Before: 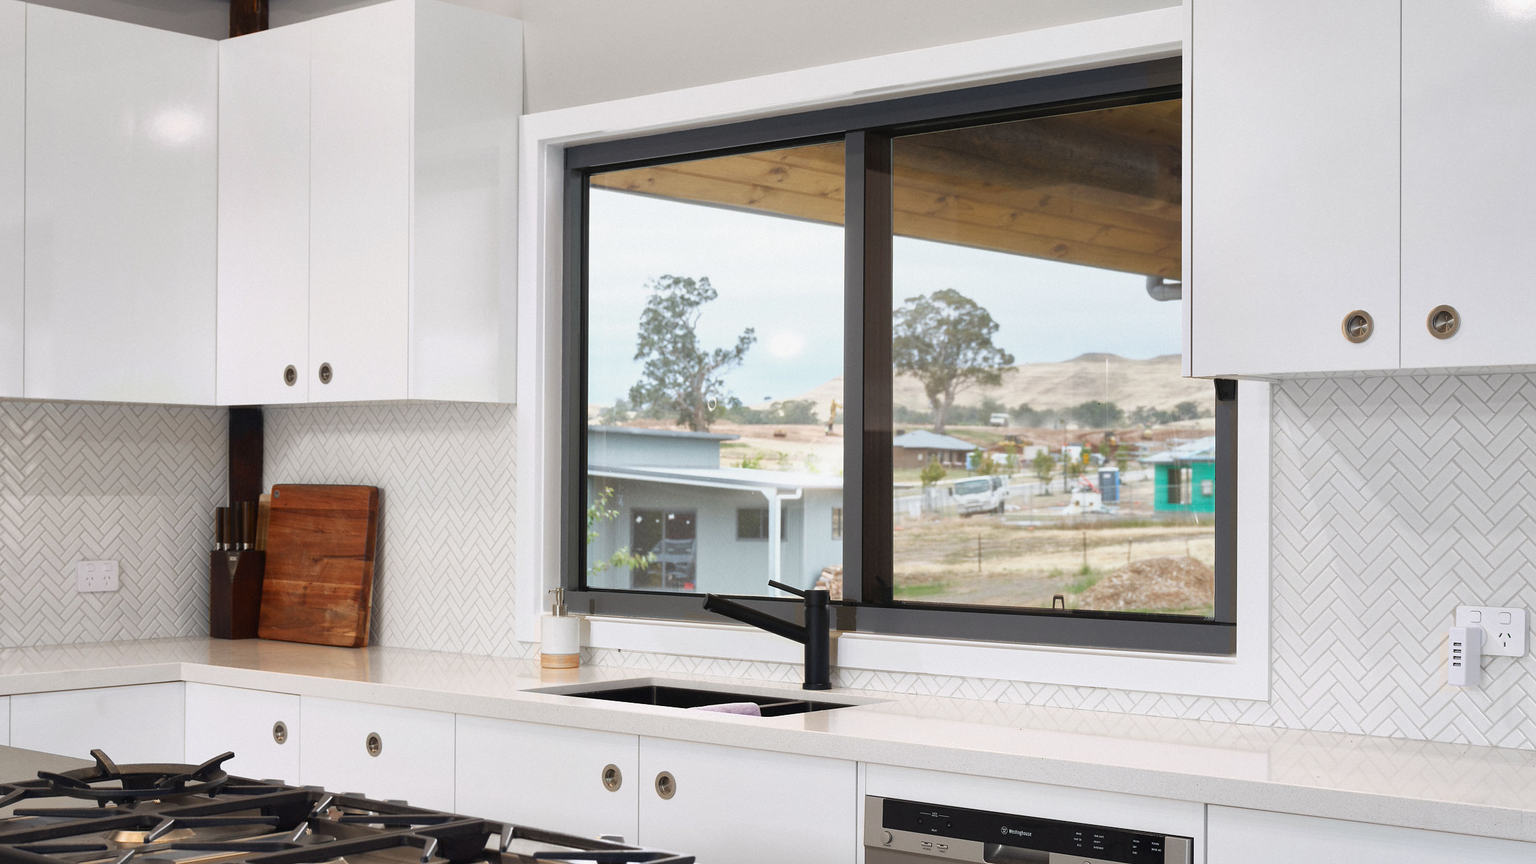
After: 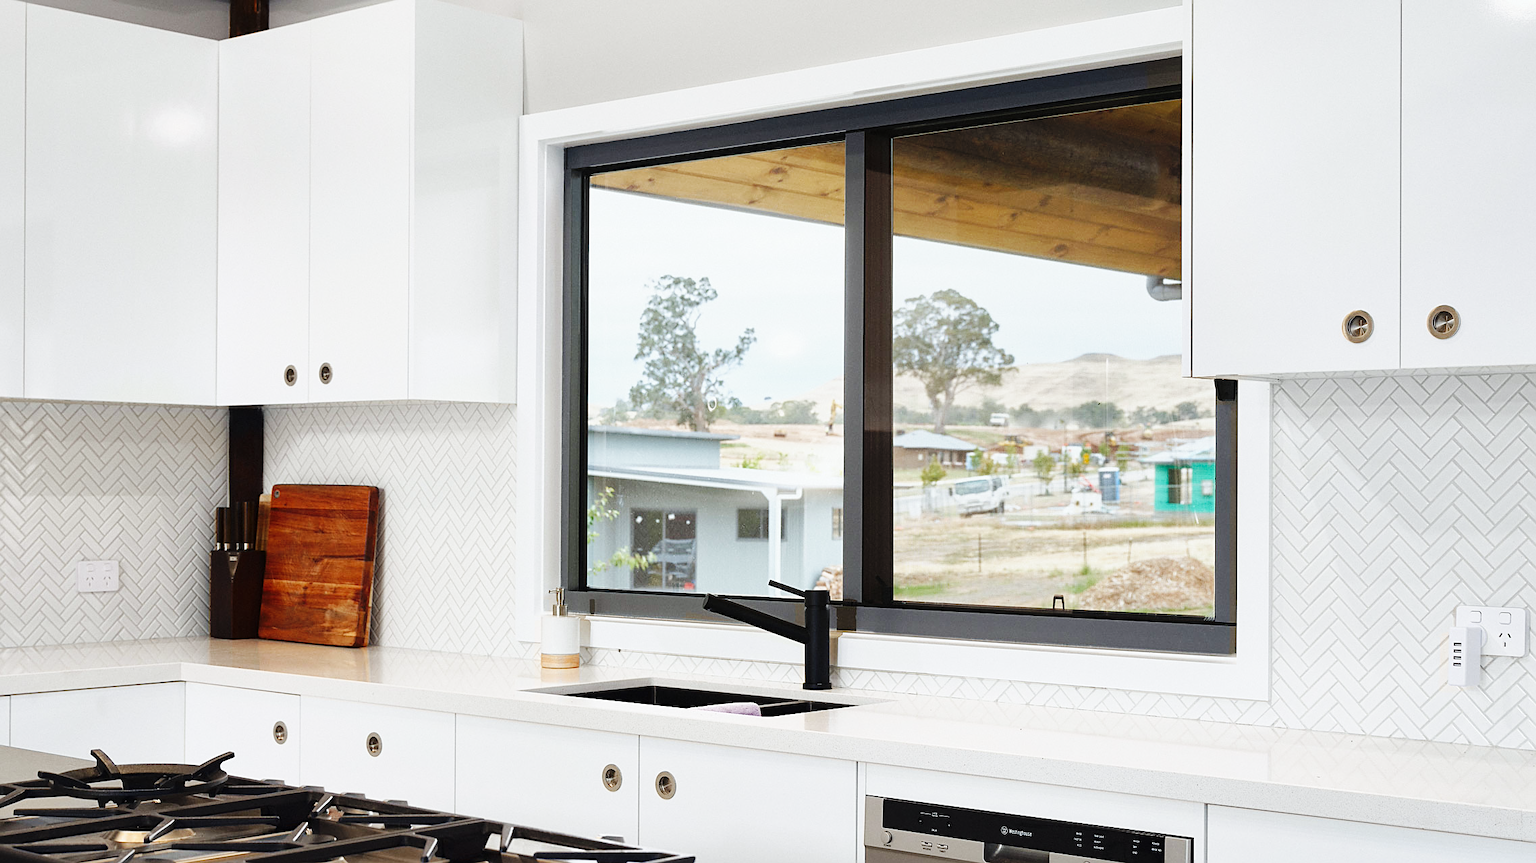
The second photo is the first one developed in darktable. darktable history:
white balance: red 0.978, blue 0.999
base curve: curves: ch0 [(0, 0) (0.036, 0.025) (0.121, 0.166) (0.206, 0.329) (0.605, 0.79) (1, 1)], preserve colors none
sharpen: on, module defaults
